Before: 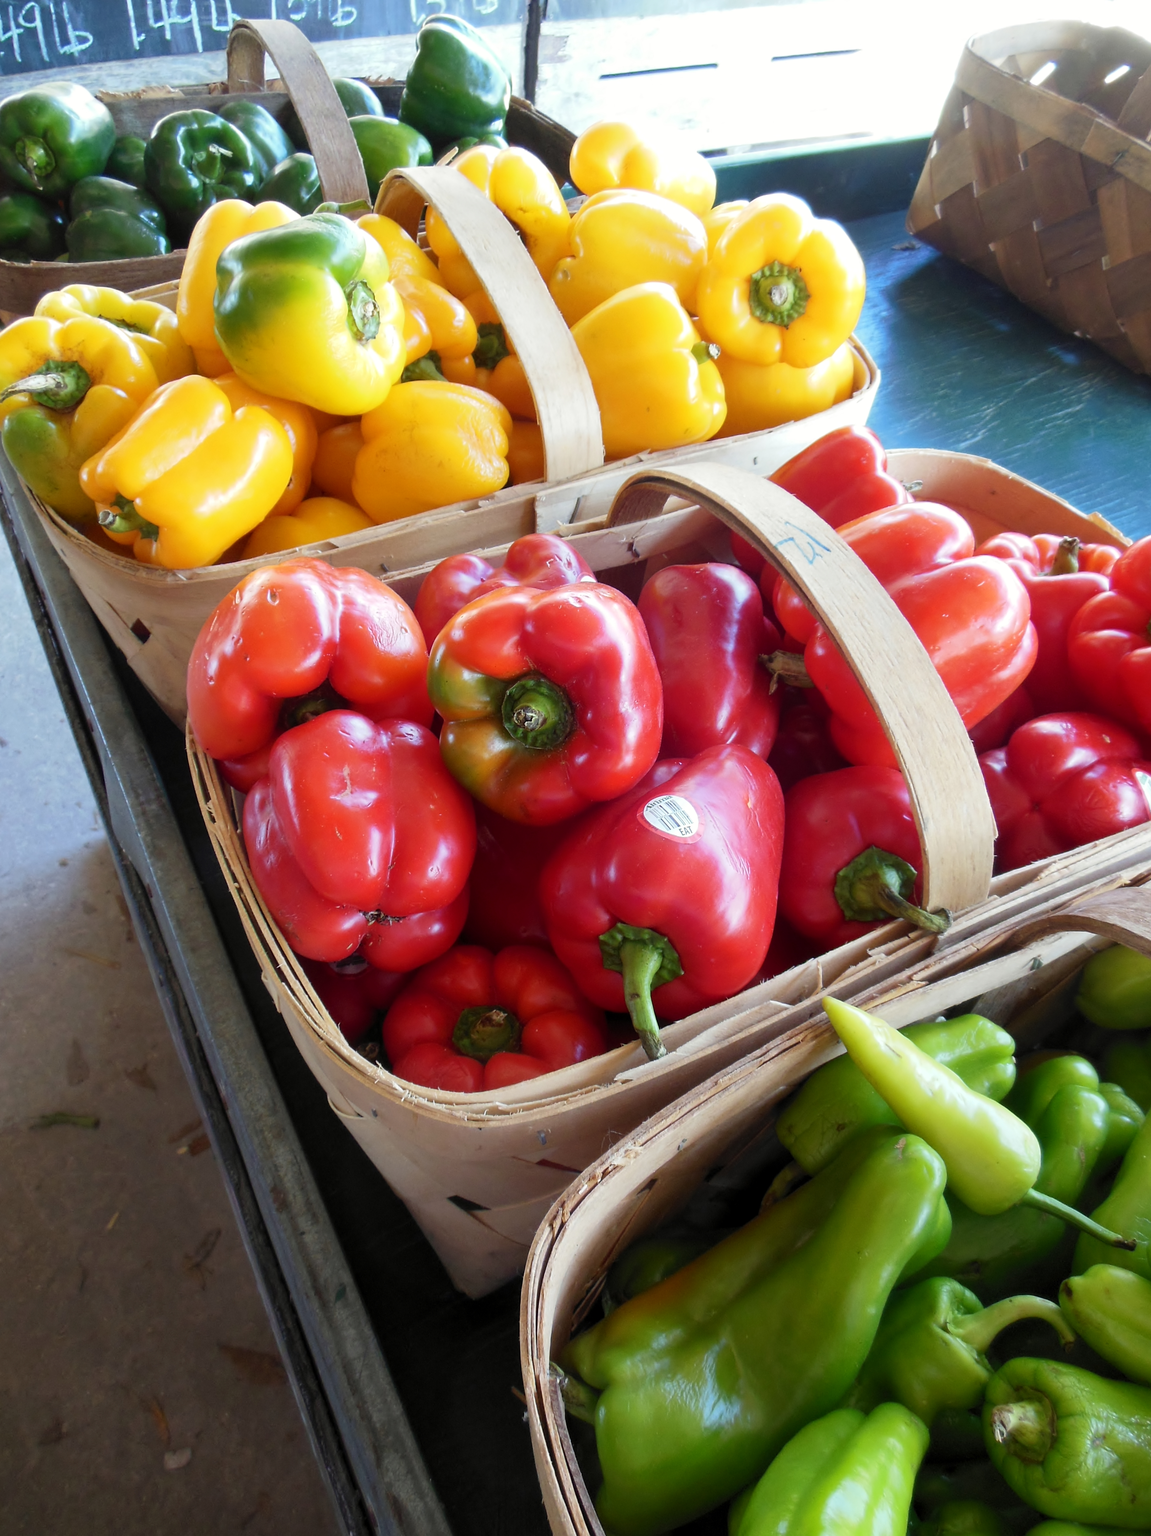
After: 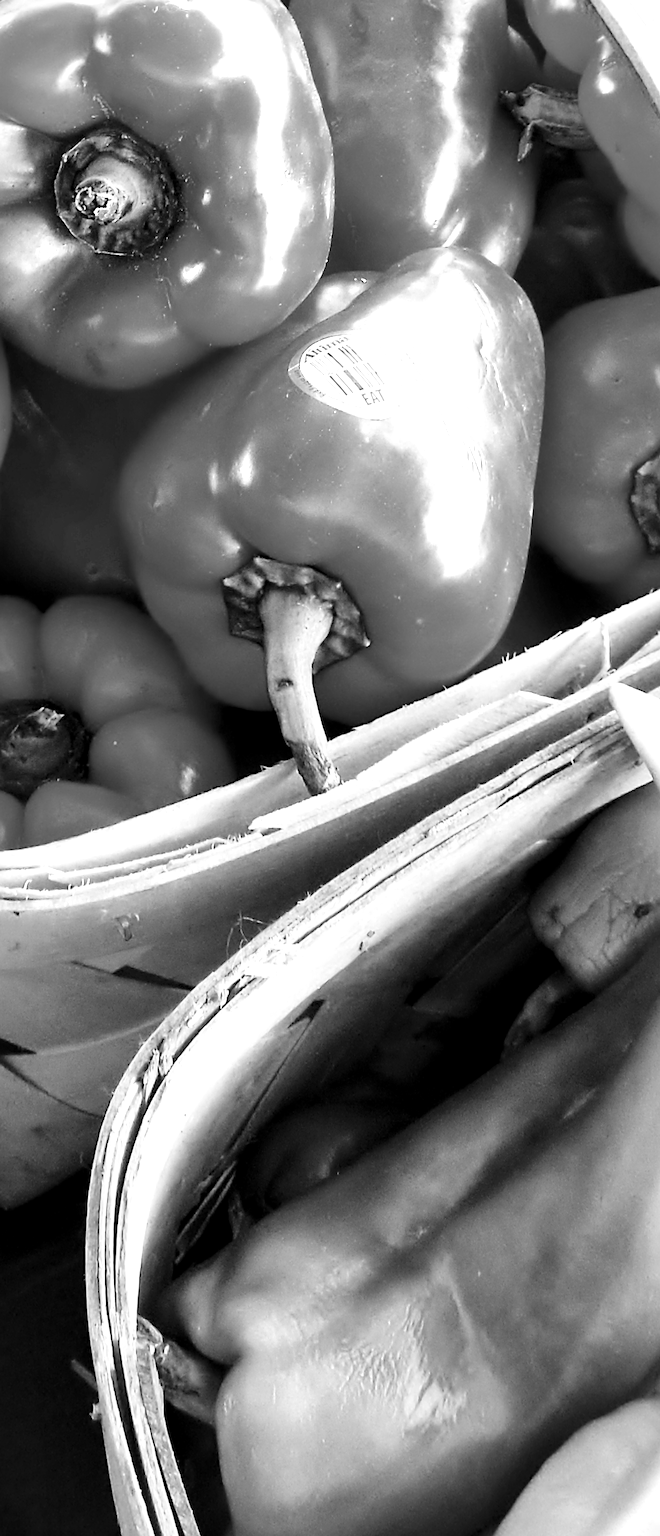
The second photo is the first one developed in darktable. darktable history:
local contrast: mode bilateral grid, contrast 25, coarseness 60, detail 151%, midtone range 0.2
base curve: curves: ch0 [(0, 0) (0.028, 0.03) (0.105, 0.232) (0.387, 0.748) (0.754, 0.968) (1, 1)], fusion 1, exposure shift 0.576, preserve colors none
crop: left 40.878%, top 39.176%, right 25.993%, bottom 3.081%
color zones: curves: ch0 [(0.002, 0.593) (0.143, 0.417) (0.285, 0.541) (0.455, 0.289) (0.608, 0.327) (0.727, 0.283) (0.869, 0.571) (1, 0.603)]; ch1 [(0, 0) (0.143, 0) (0.286, 0) (0.429, 0) (0.571, 0) (0.714, 0) (0.857, 0)]
sharpen: on, module defaults
